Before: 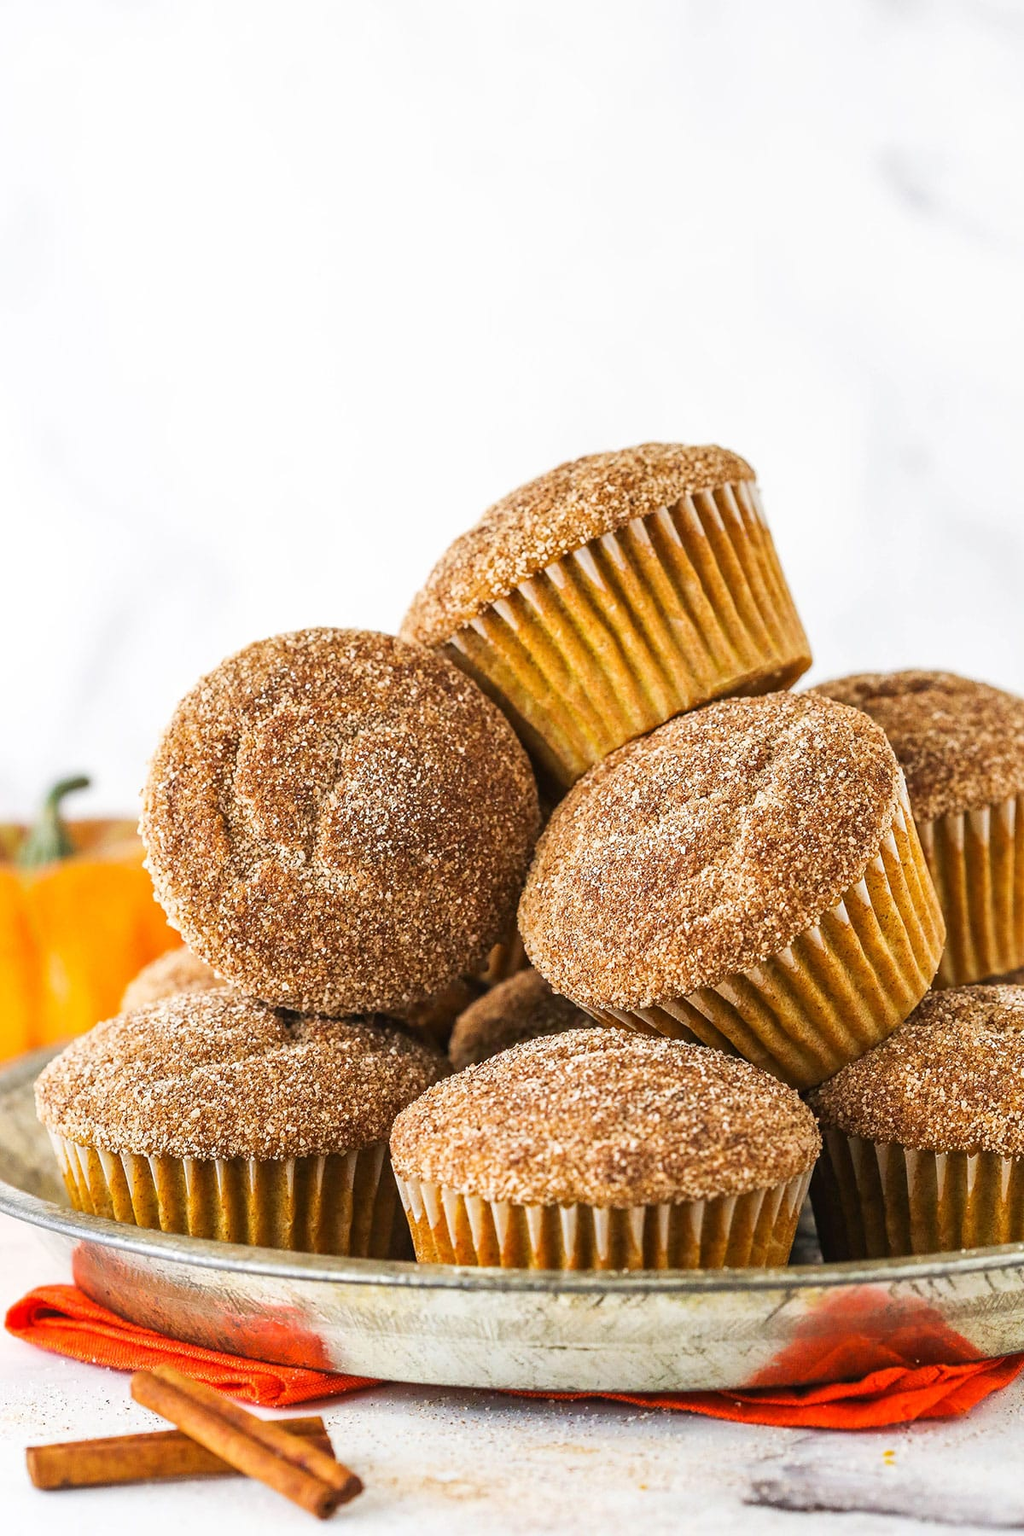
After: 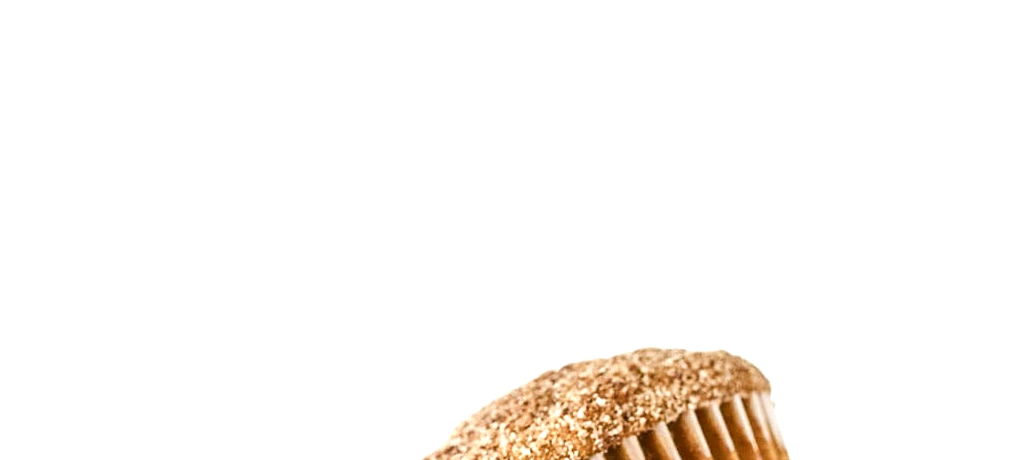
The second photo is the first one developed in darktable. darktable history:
color balance rgb: perceptual saturation grading › global saturation -0.001%, perceptual saturation grading › highlights -31.365%, perceptual saturation grading › mid-tones 5.176%, perceptual saturation grading › shadows 18.464%, perceptual brilliance grading › highlights 12.826%, perceptual brilliance grading › mid-tones 8.286%, perceptual brilliance grading › shadows -17.291%
crop and rotate: left 9.653%, top 9.537%, right 5.951%, bottom 64.905%
